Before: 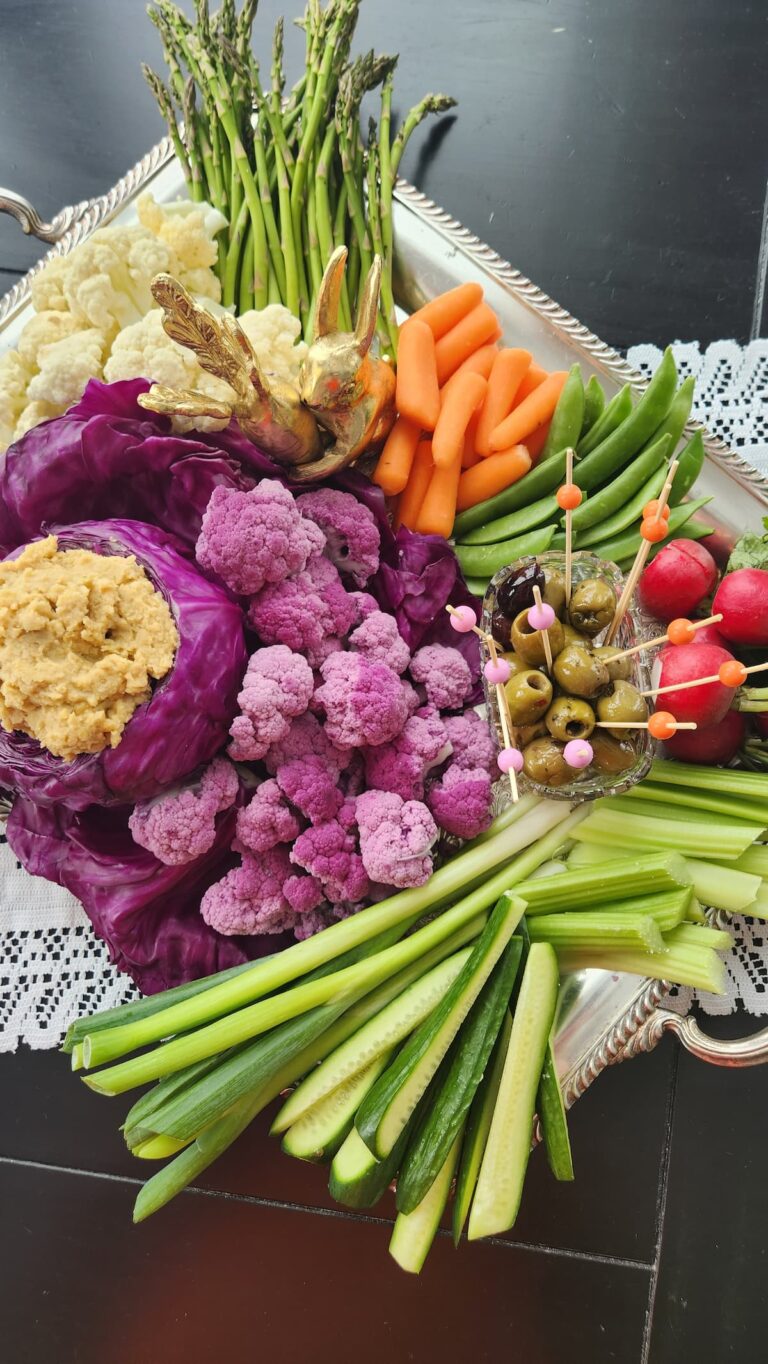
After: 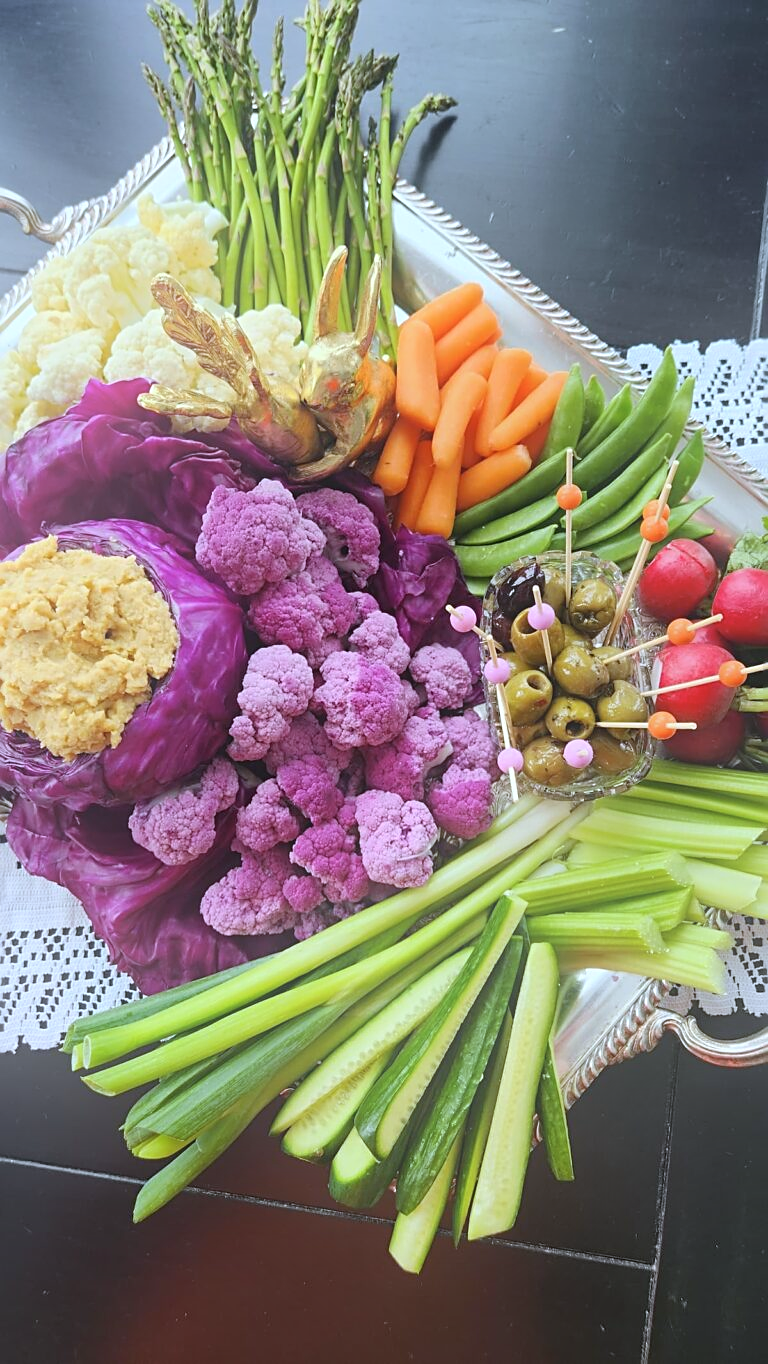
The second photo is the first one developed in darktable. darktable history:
white balance: red 0.926, green 1.003, blue 1.133
sharpen: on, module defaults
exposure: compensate highlight preservation false
bloom: on, module defaults
